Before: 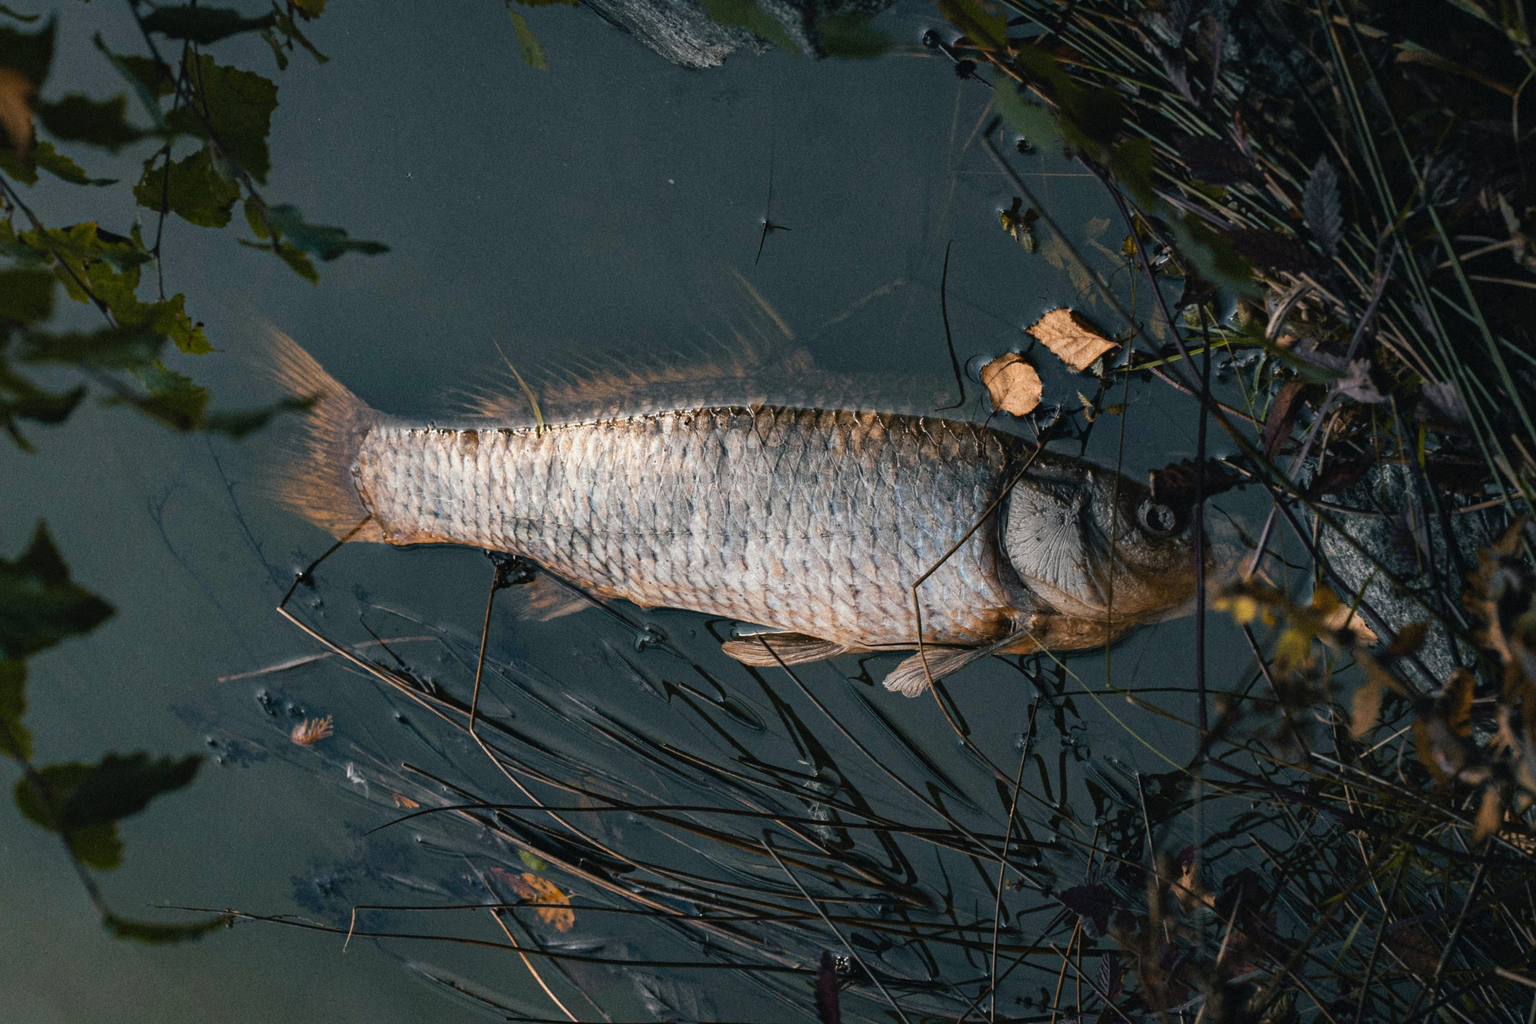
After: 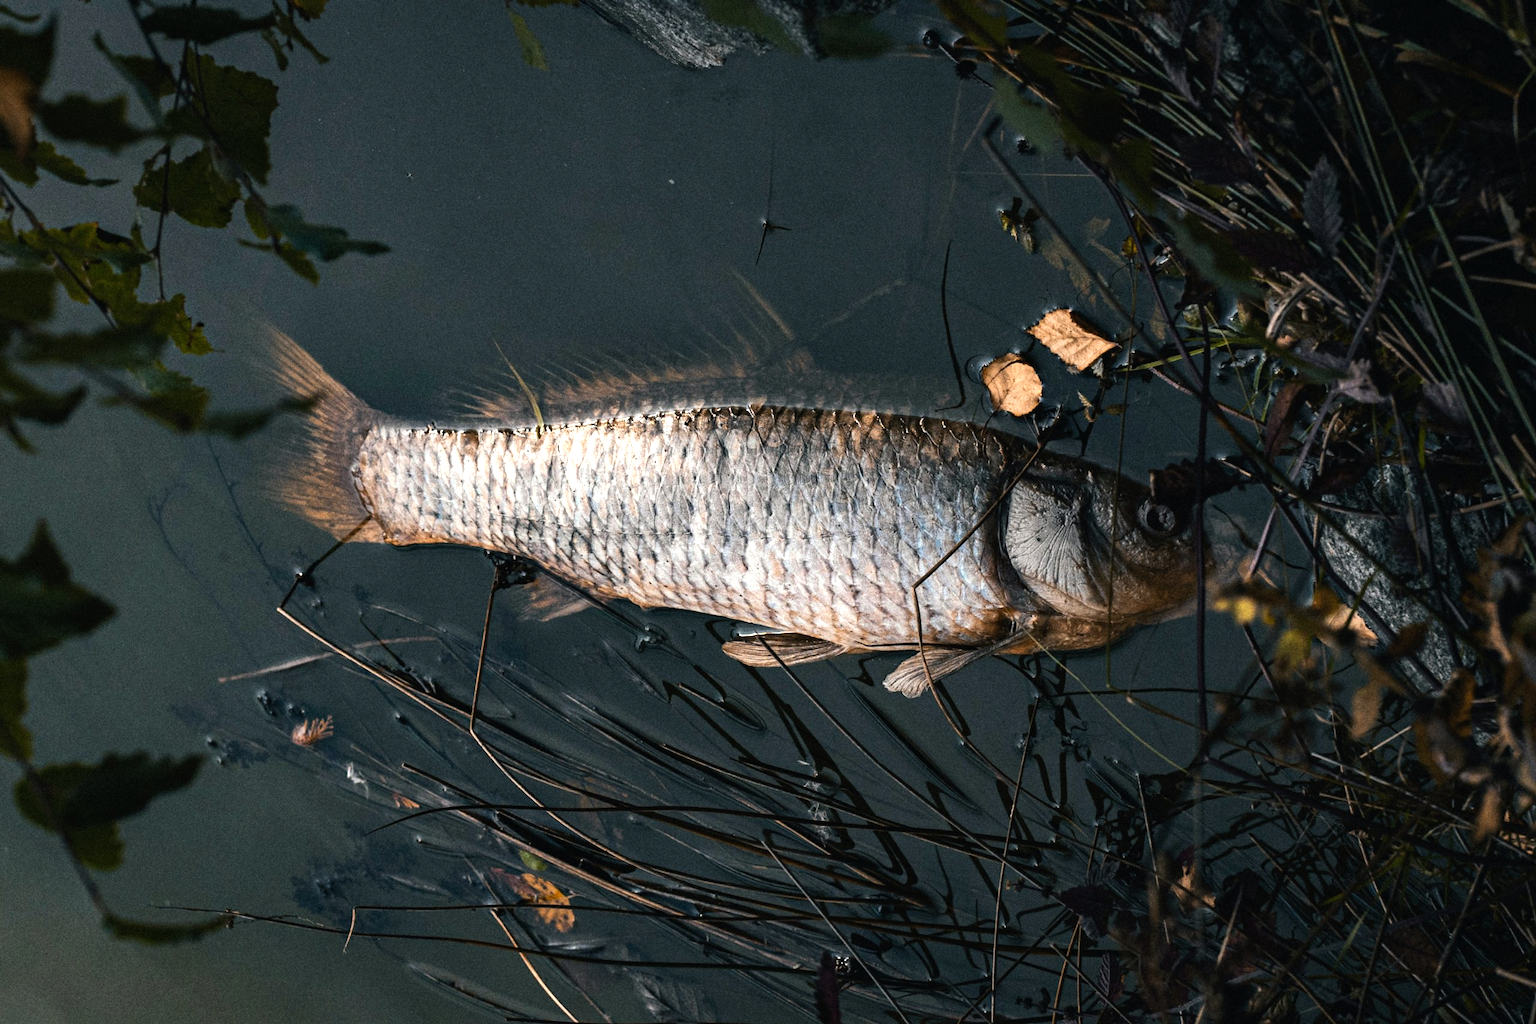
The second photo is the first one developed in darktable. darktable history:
tone equalizer: -8 EV -0.735 EV, -7 EV -0.697 EV, -6 EV -0.59 EV, -5 EV -0.392 EV, -3 EV 0.378 EV, -2 EV 0.6 EV, -1 EV 0.695 EV, +0 EV 0.745 EV, edges refinement/feathering 500, mask exposure compensation -1.57 EV, preserve details no
